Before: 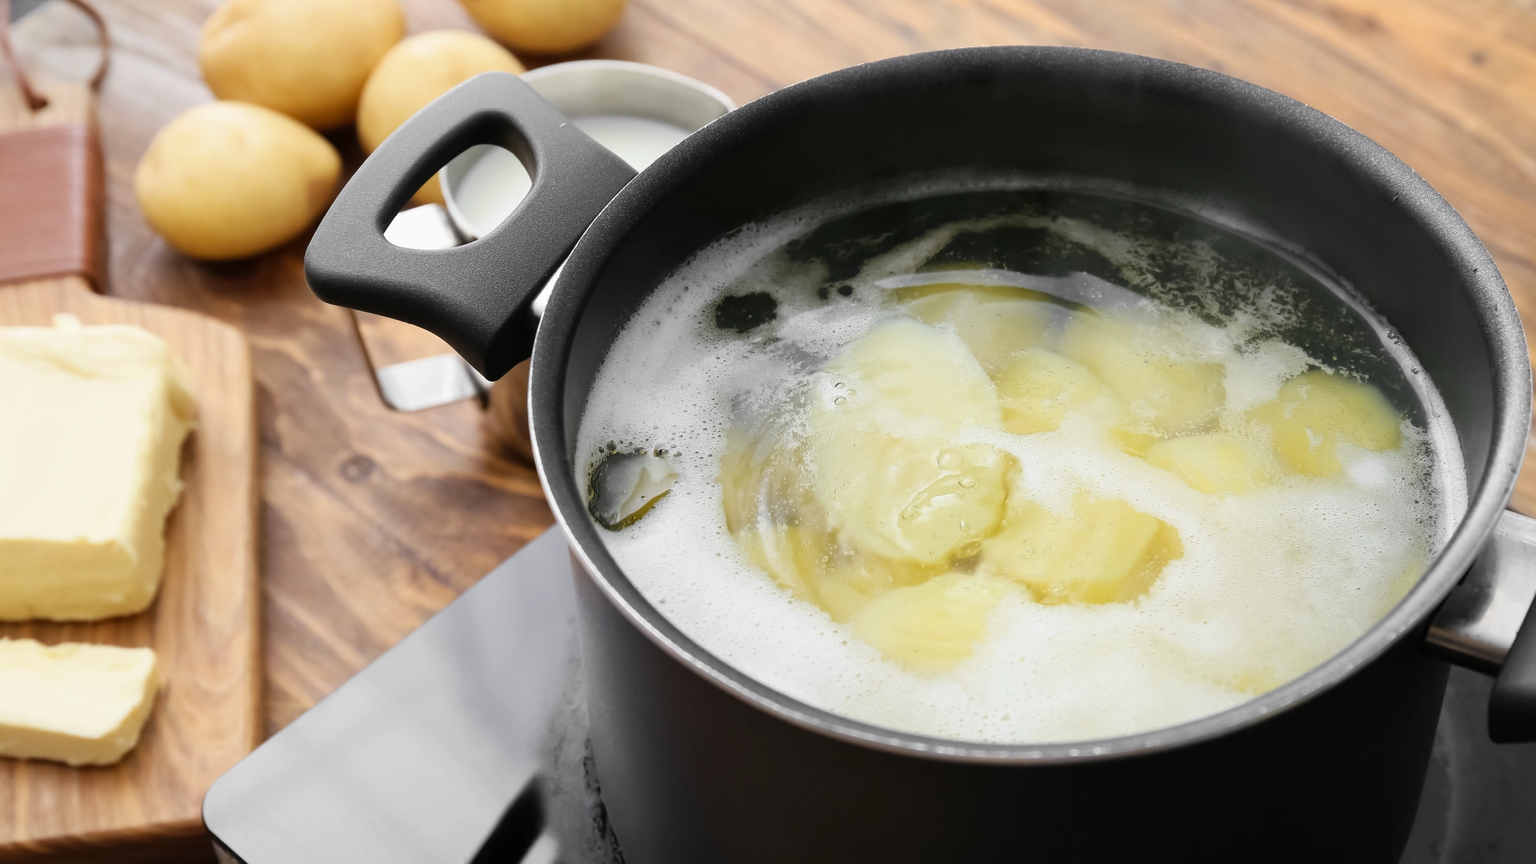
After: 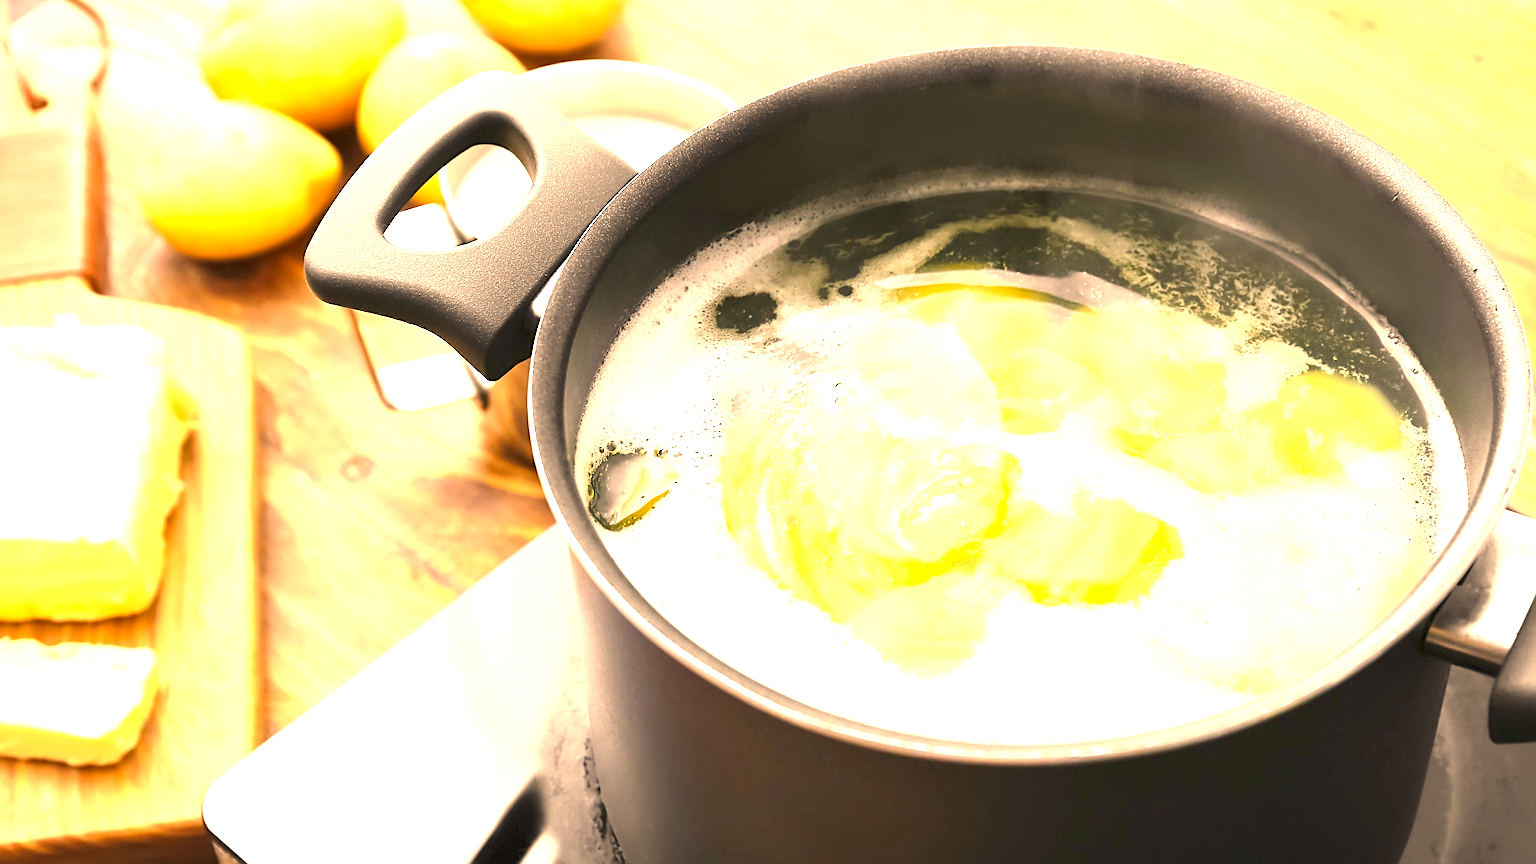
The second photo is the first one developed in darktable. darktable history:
sharpen: radius 1.96
exposure: exposure 2.226 EV, compensate exposure bias true, compensate highlight preservation false
color correction: highlights a* 14.96, highlights b* 30.81
color balance rgb: perceptual saturation grading › global saturation 0.28%, contrast -10.224%
